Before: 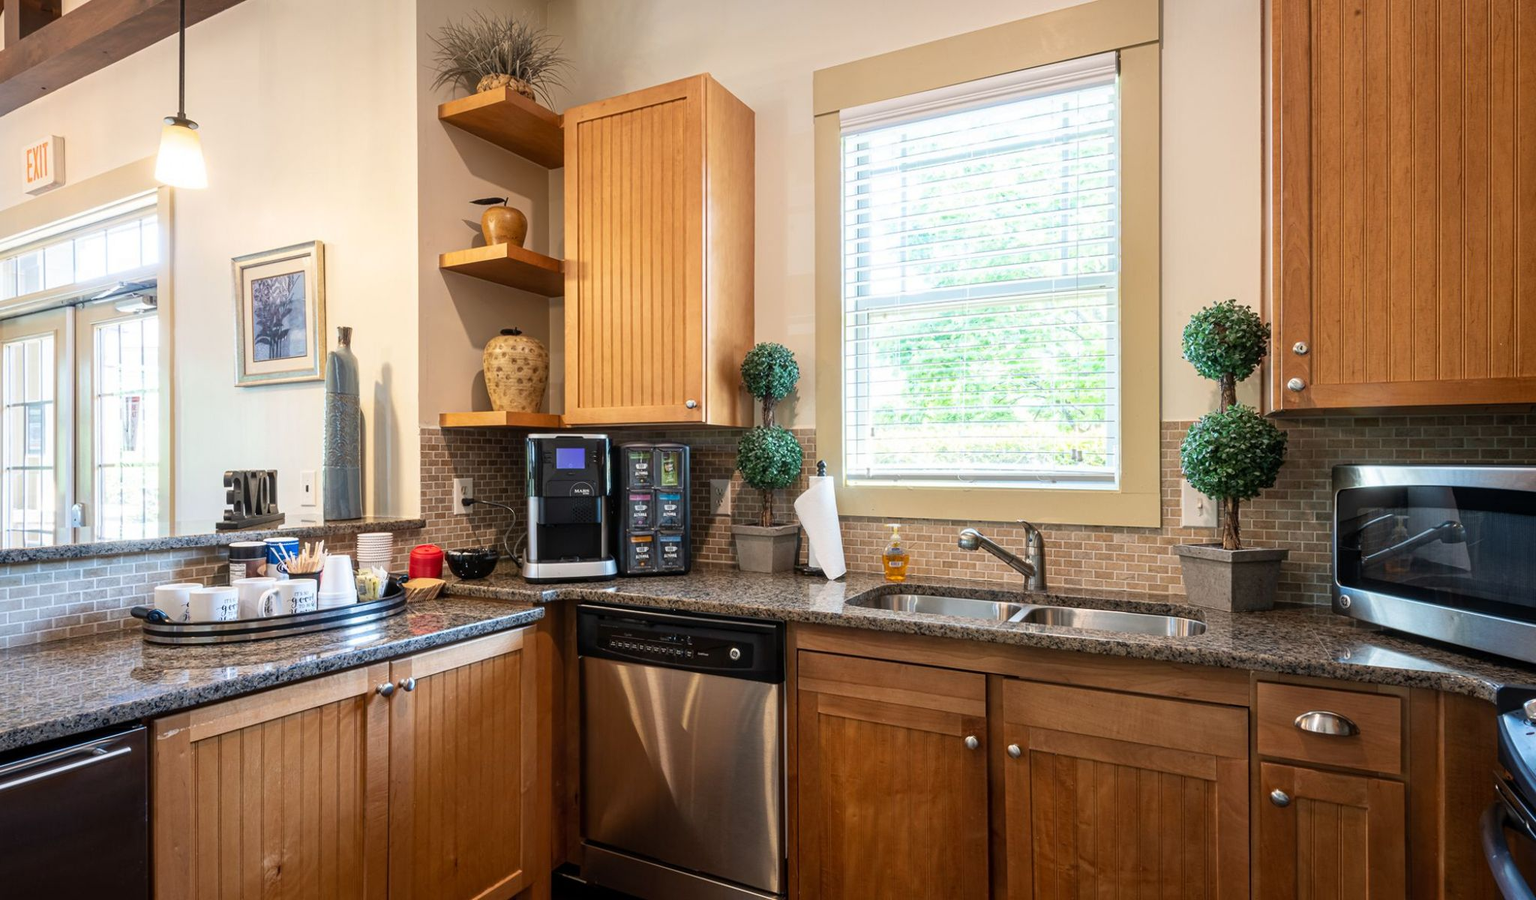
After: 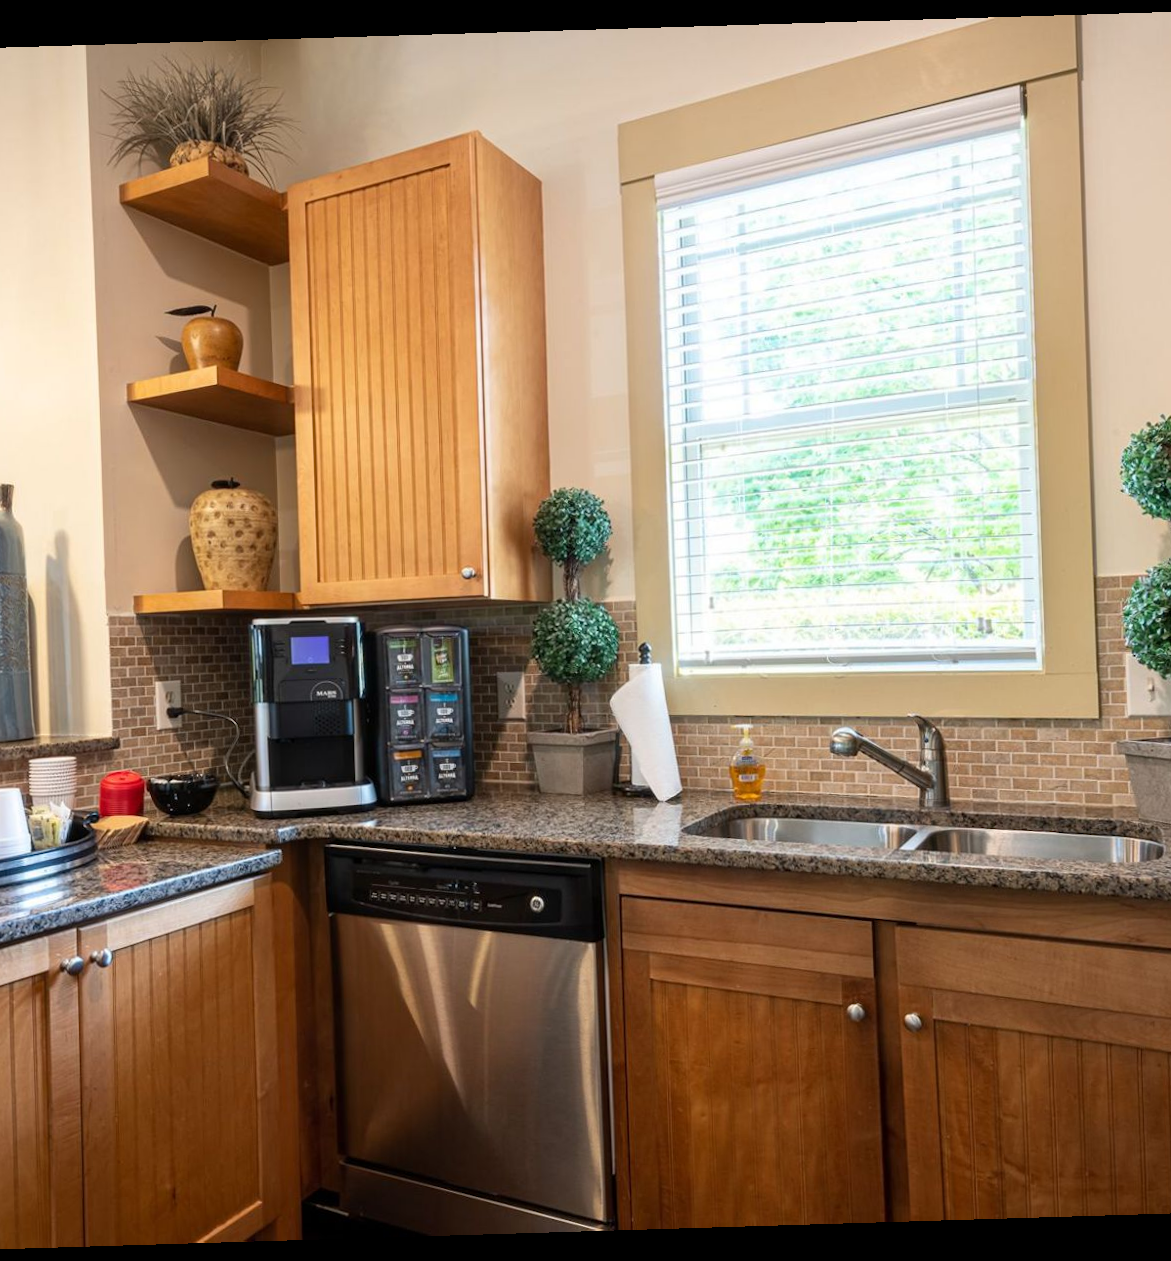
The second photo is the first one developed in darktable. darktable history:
rotate and perspective: rotation -1.75°, automatic cropping off
crop and rotate: left 22.516%, right 21.234%
